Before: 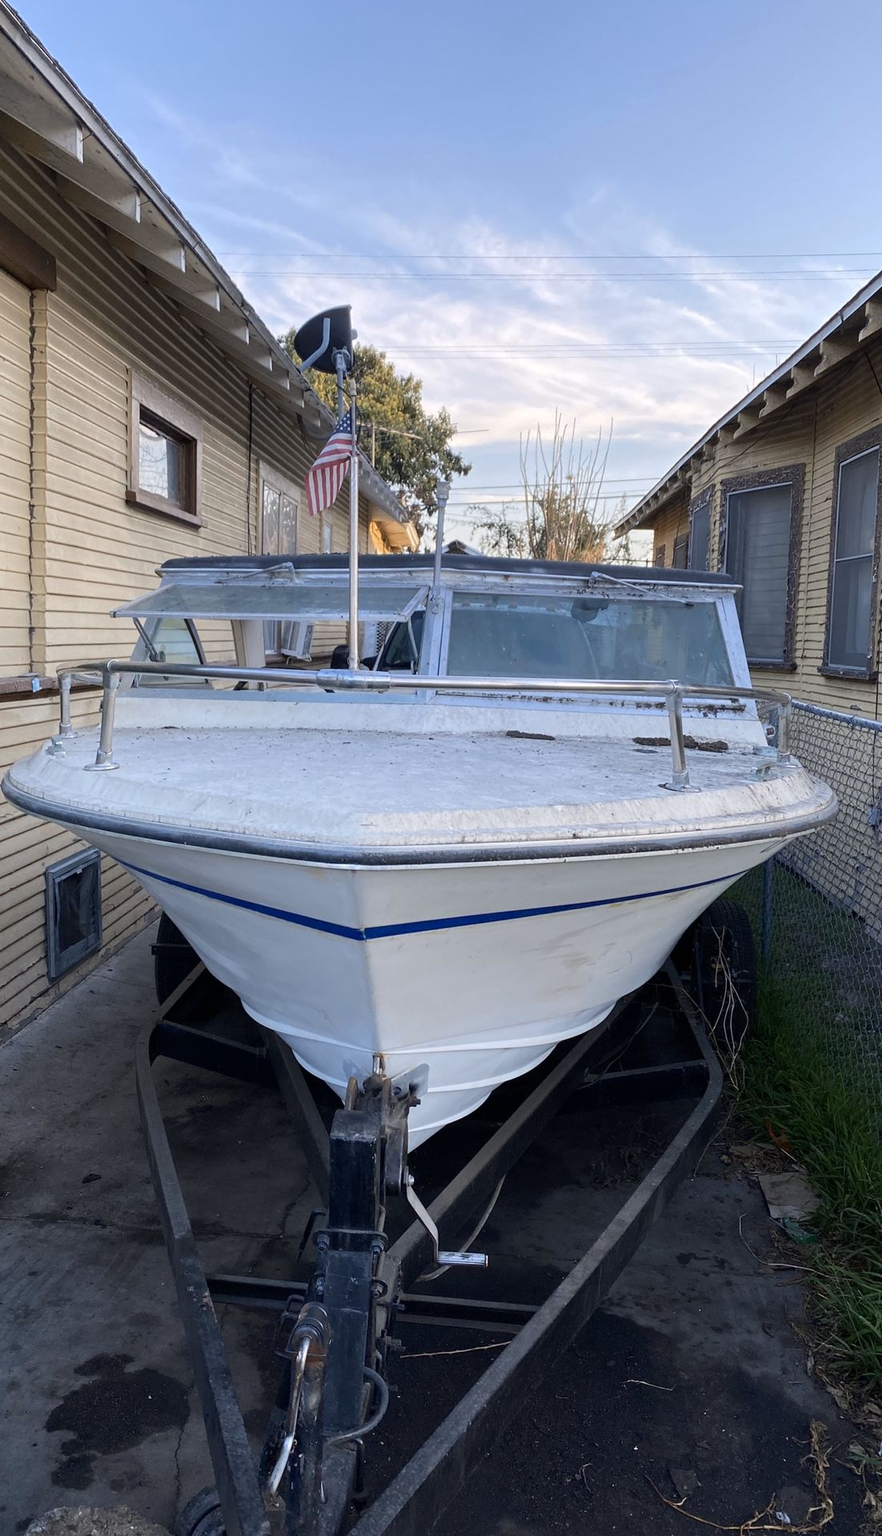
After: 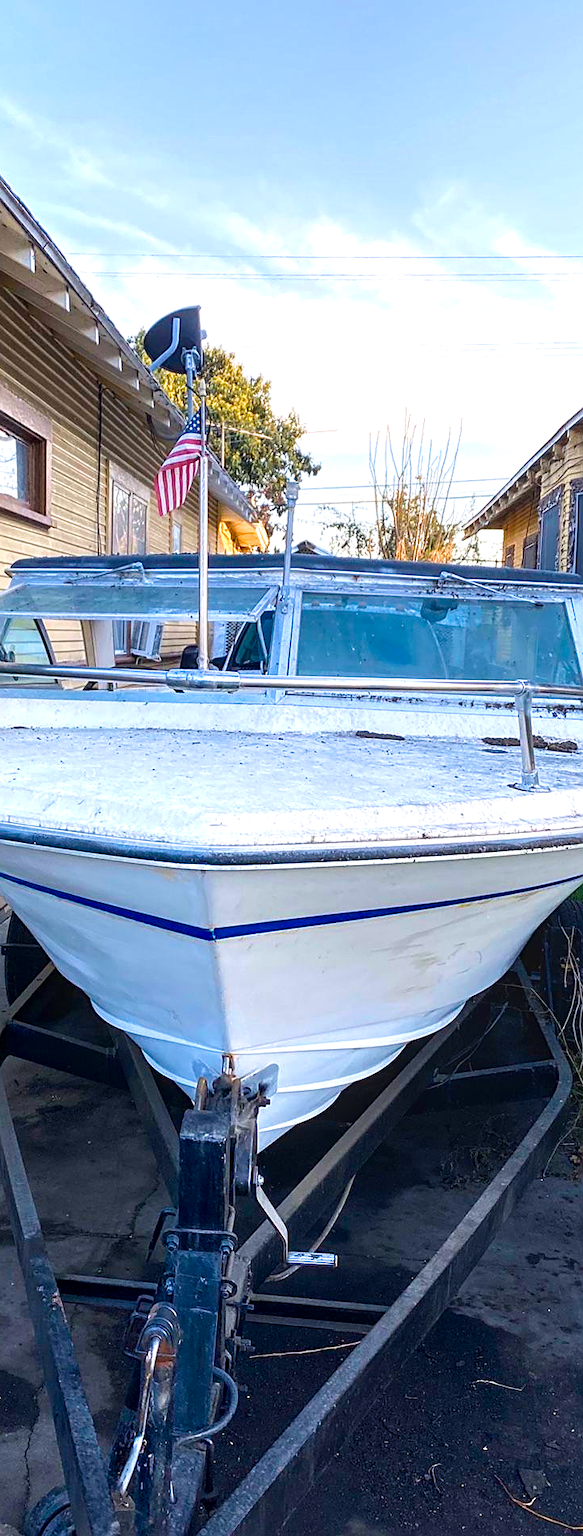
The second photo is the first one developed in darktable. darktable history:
exposure: black level correction 0, exposure 0.7 EV, compensate exposure bias true, compensate highlight preservation false
velvia: strength 50.89%, mid-tones bias 0.506
crop: left 17.064%, right 16.734%
local contrast: on, module defaults
sharpen: on, module defaults
